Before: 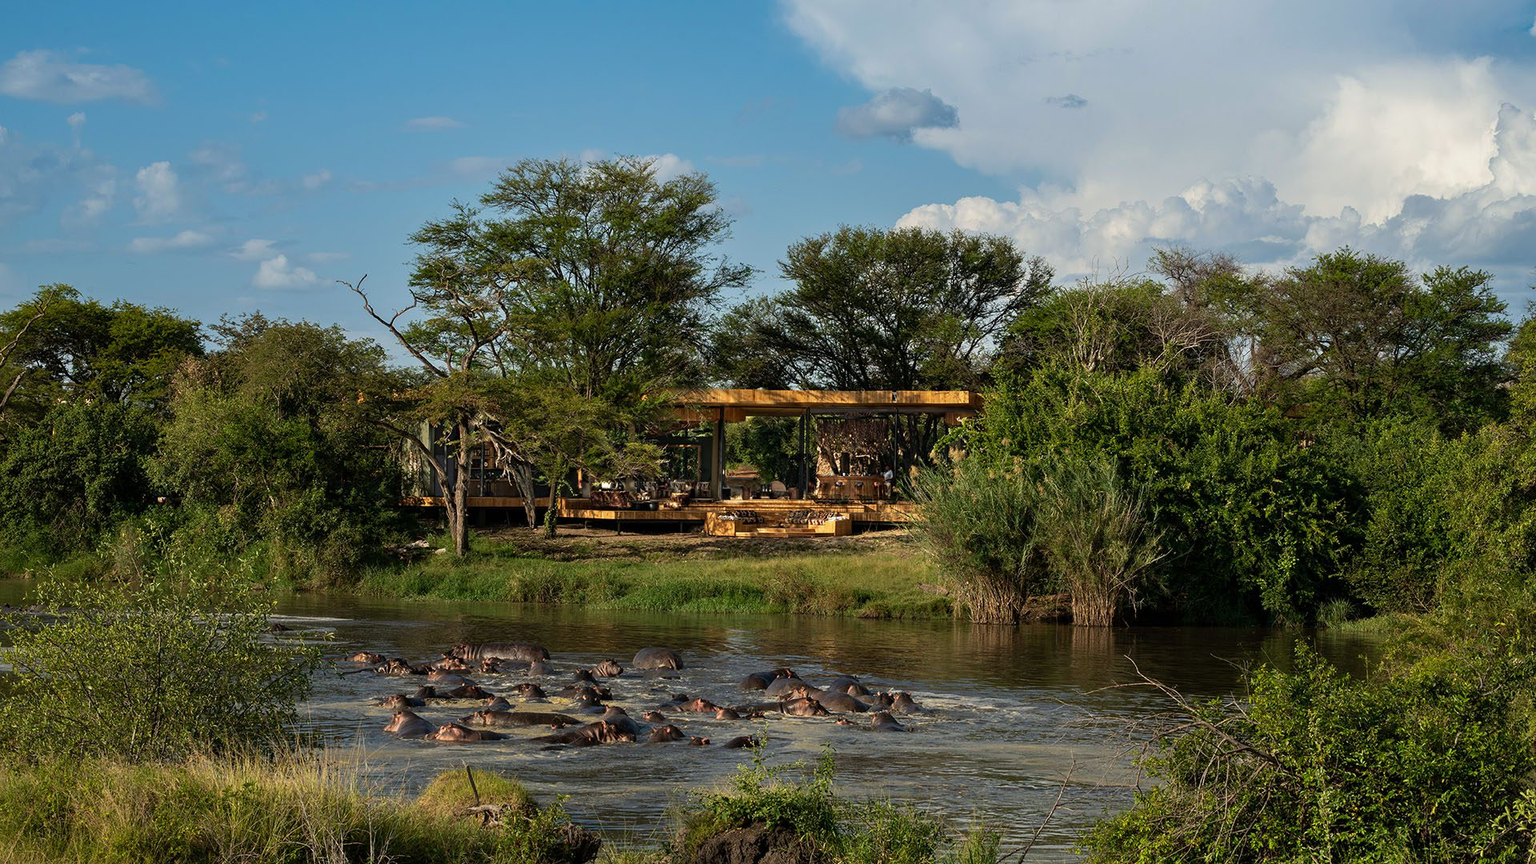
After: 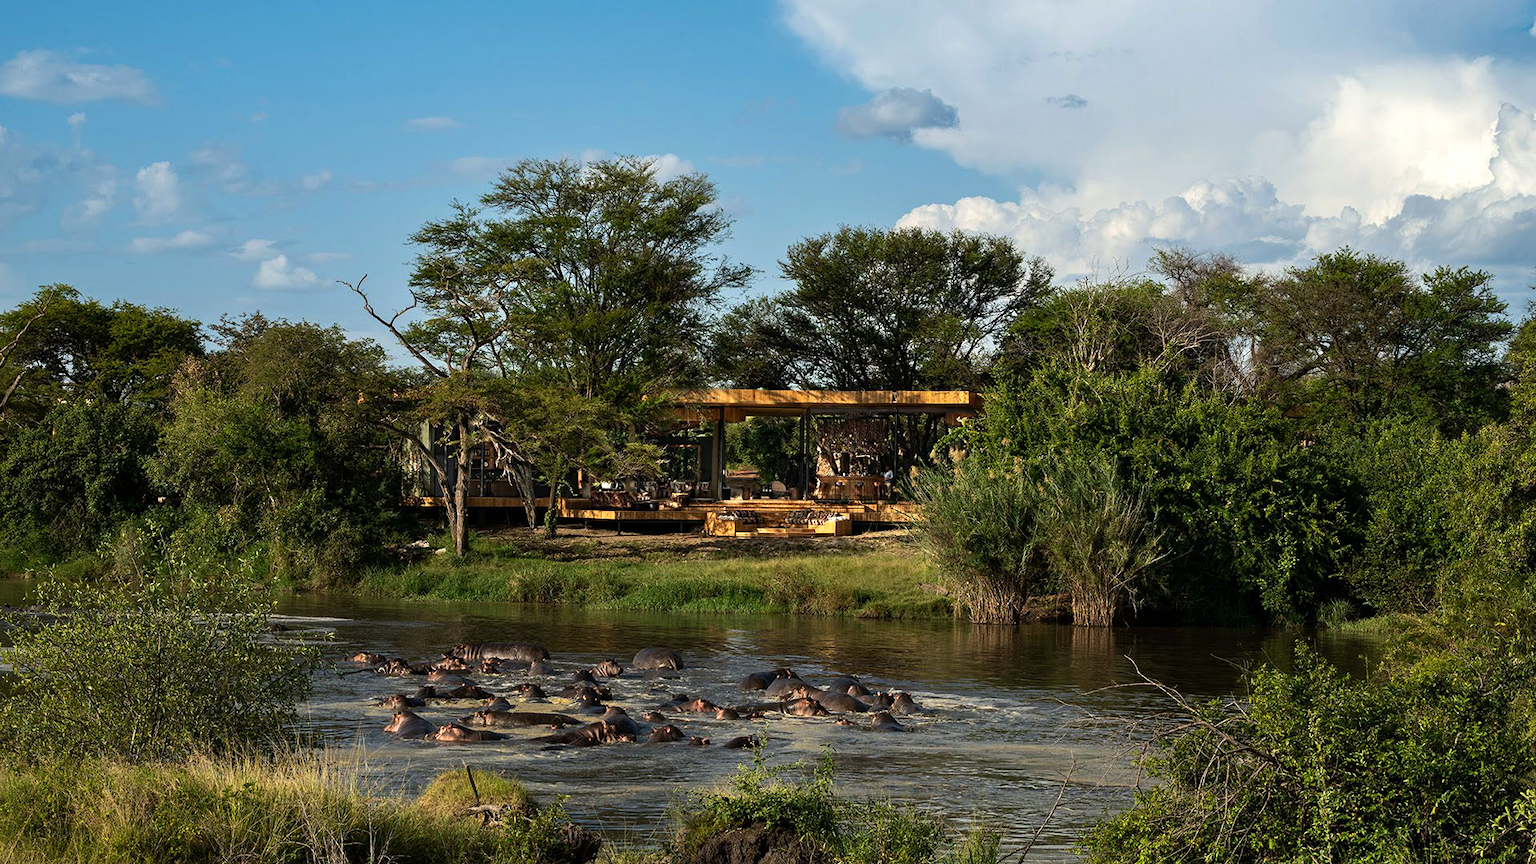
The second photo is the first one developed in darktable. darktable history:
tone equalizer: -8 EV -0.417 EV, -7 EV -0.389 EV, -6 EV -0.333 EV, -5 EV -0.222 EV, -3 EV 0.222 EV, -2 EV 0.333 EV, -1 EV 0.389 EV, +0 EV 0.417 EV, edges refinement/feathering 500, mask exposure compensation -1.57 EV, preserve details no
white balance: emerald 1
